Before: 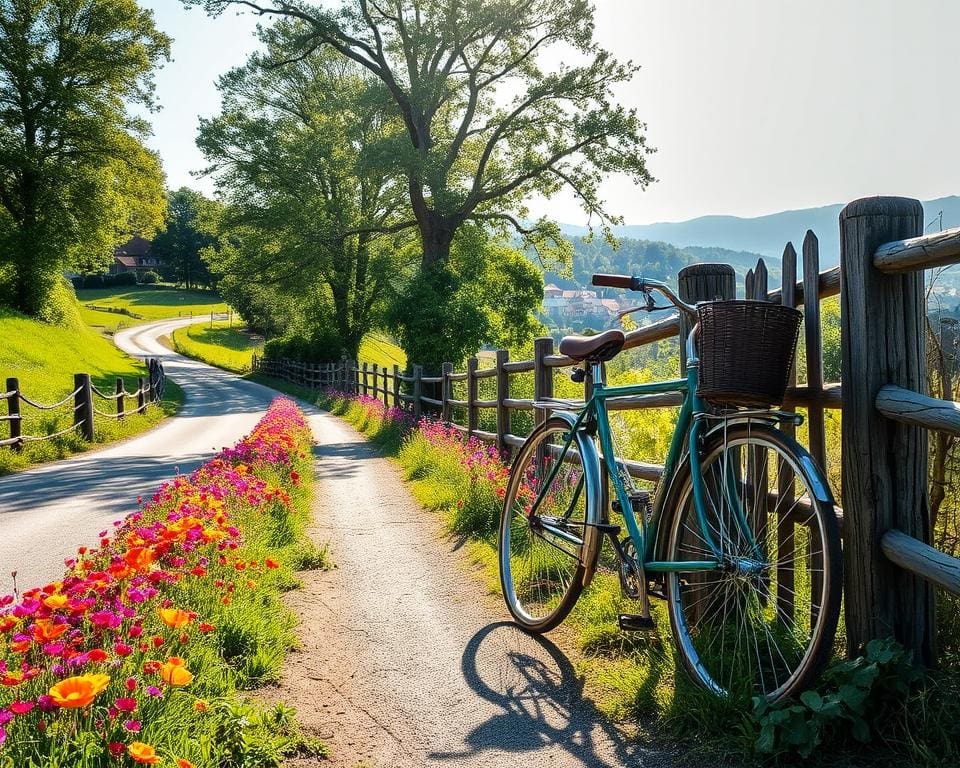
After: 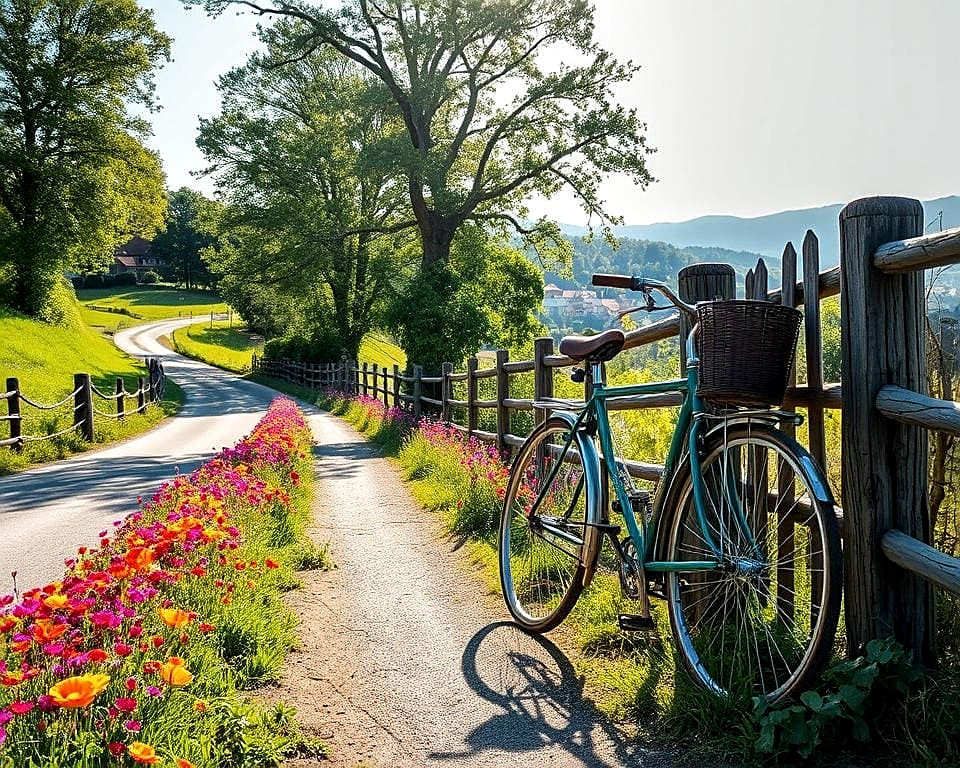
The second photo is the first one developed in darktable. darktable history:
sharpen: on, module defaults
local contrast: highlights 100%, shadows 103%, detail 119%, midtone range 0.2
